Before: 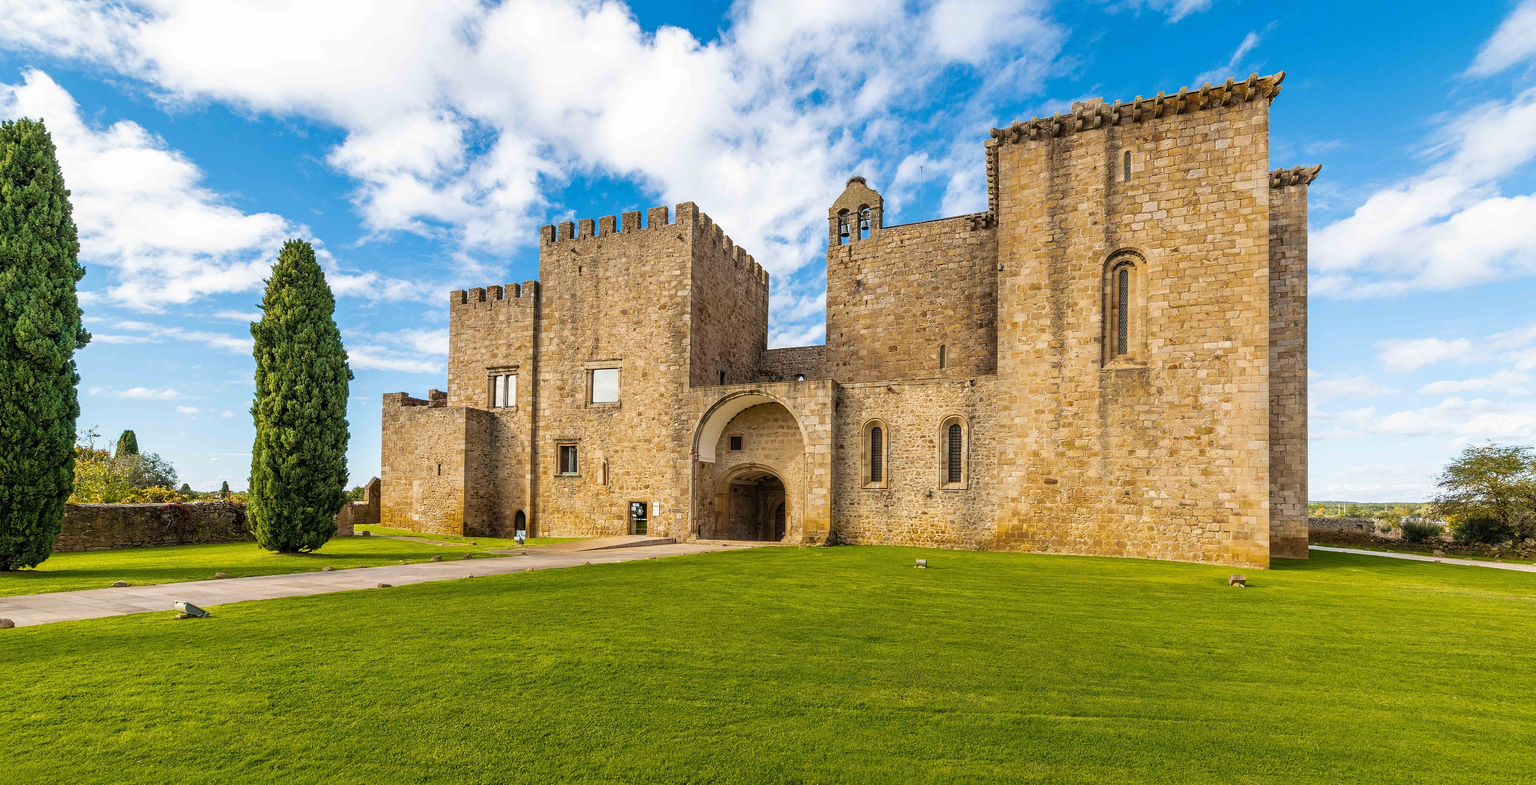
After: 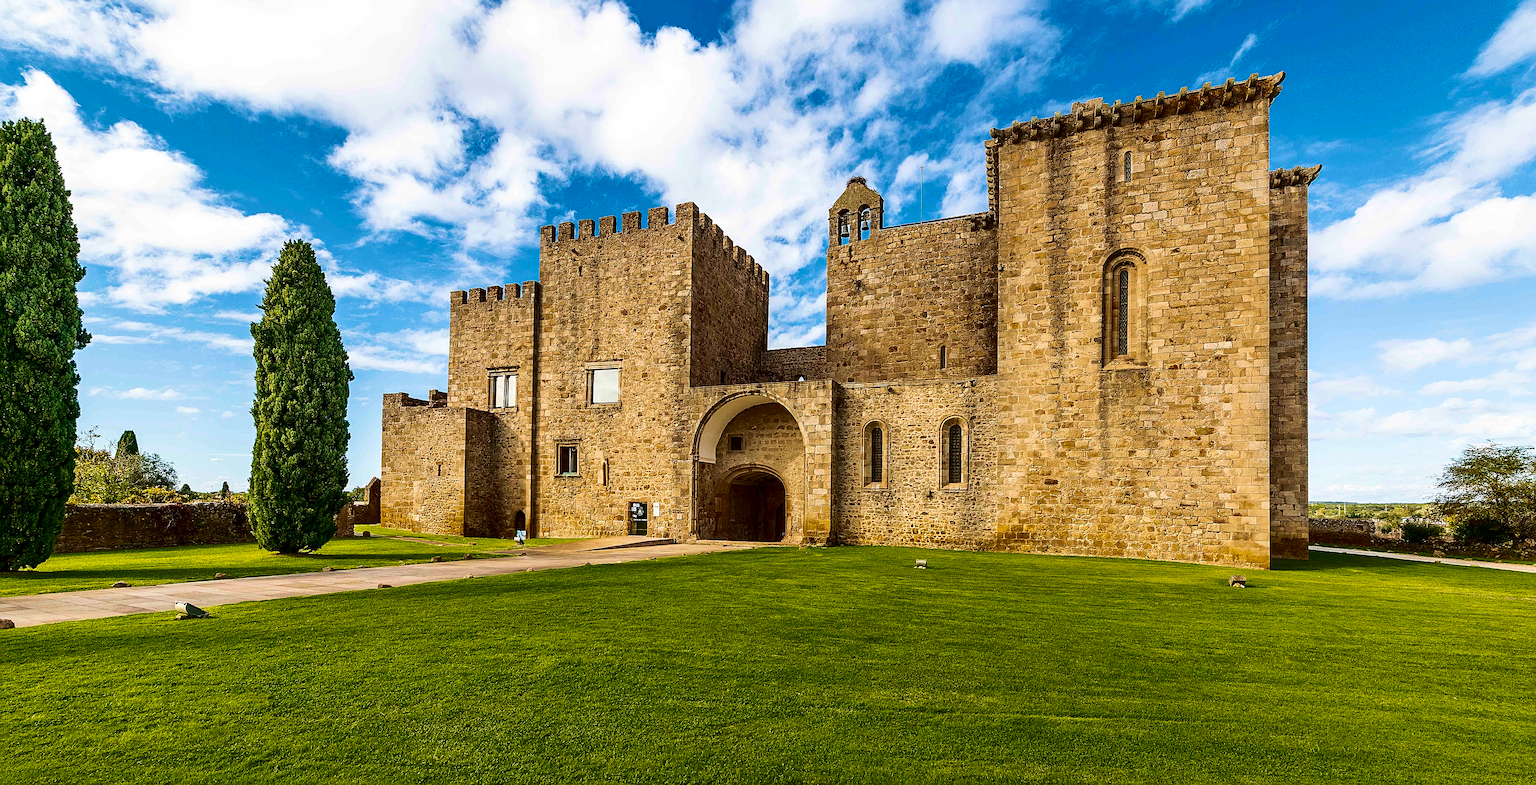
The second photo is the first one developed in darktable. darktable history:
sharpen: on, module defaults
contrast brightness saturation: contrast 0.195, brightness -0.231, saturation 0.115
velvia: strength 44.67%
contrast equalizer: y [[0.514, 0.573, 0.581, 0.508, 0.5, 0.5], [0.5 ×6], [0.5 ×6], [0 ×6], [0 ×6]], mix 0.162
